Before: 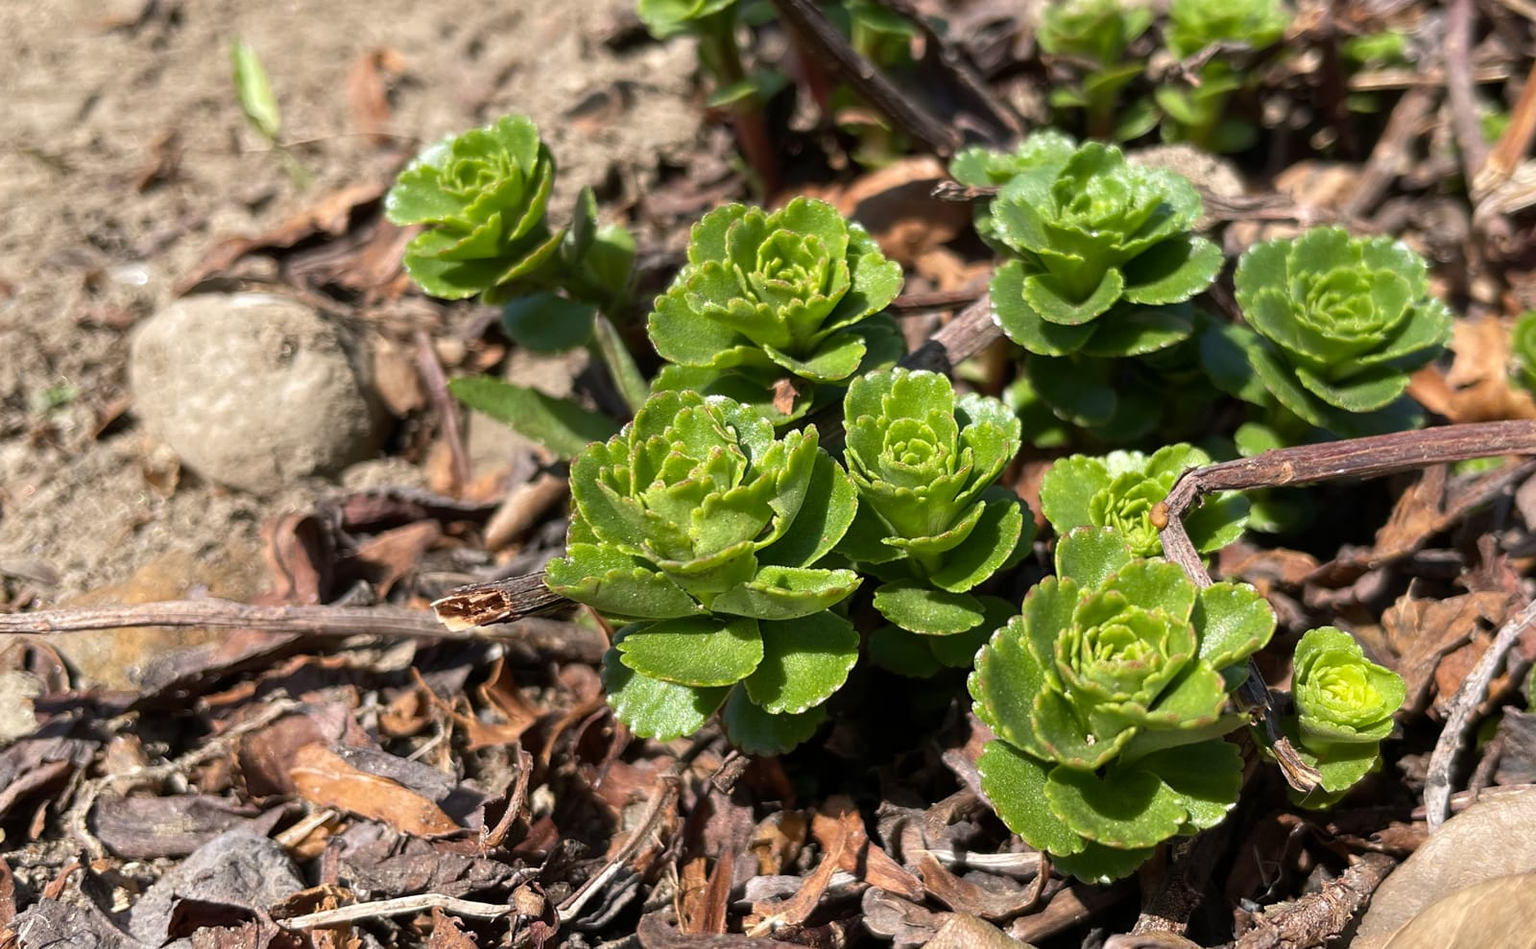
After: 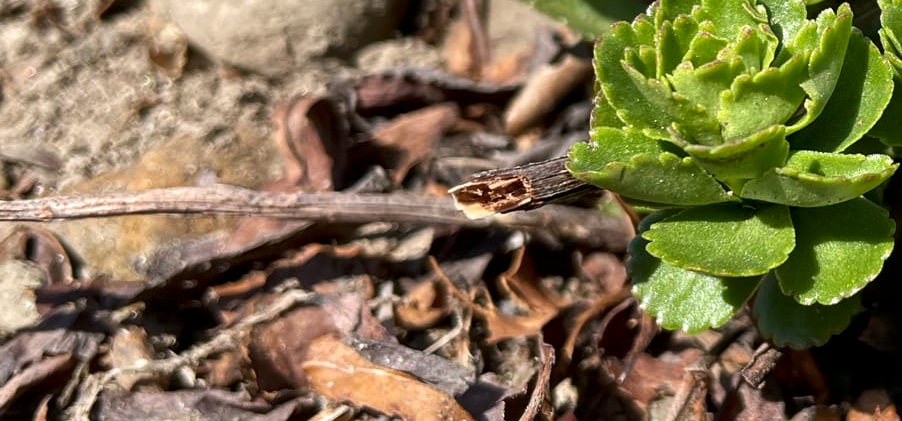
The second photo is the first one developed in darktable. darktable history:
local contrast: mode bilateral grid, contrast 20, coarseness 50, detail 141%, midtone range 0.2
crop: top 44.483%, right 43.593%, bottom 12.892%
contrast brightness saturation: contrast 0.03, brightness -0.04
